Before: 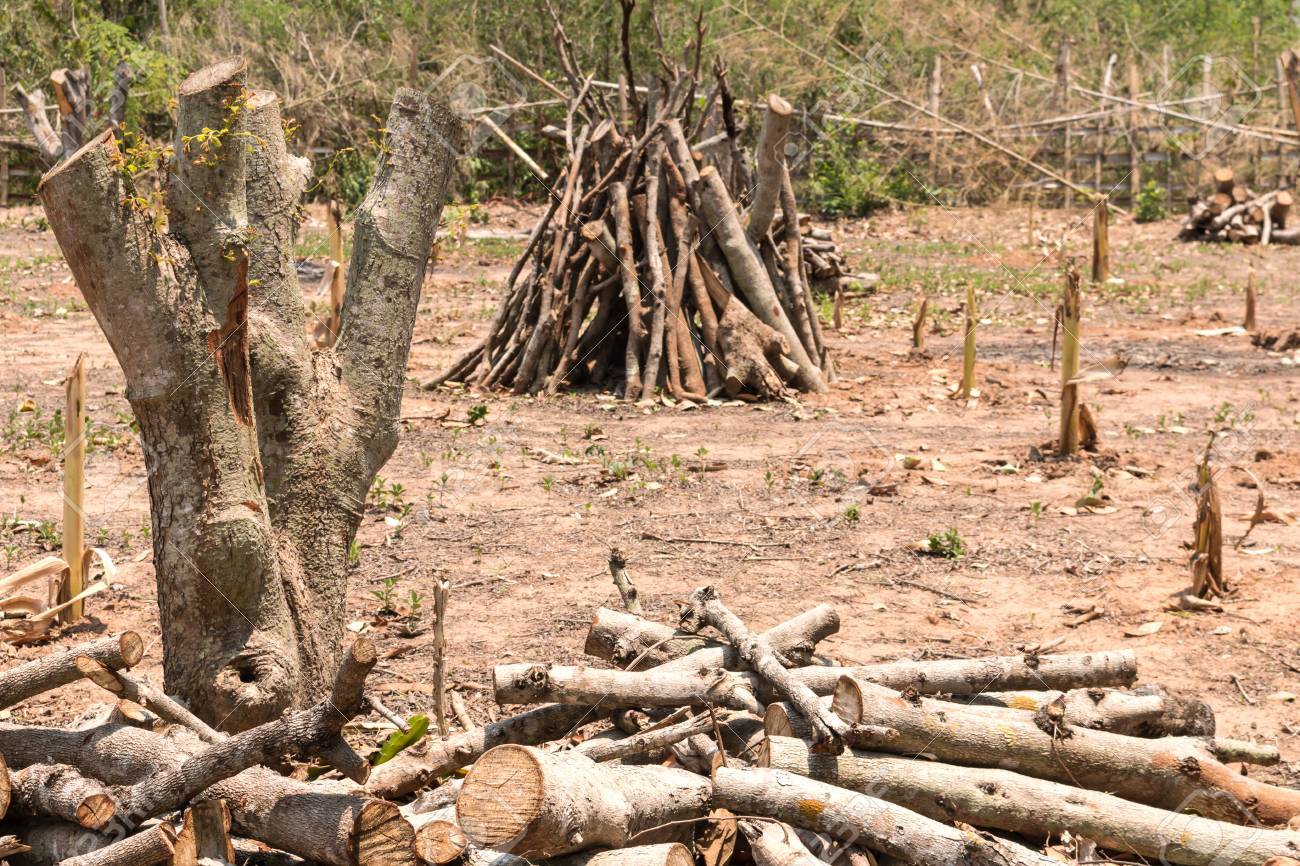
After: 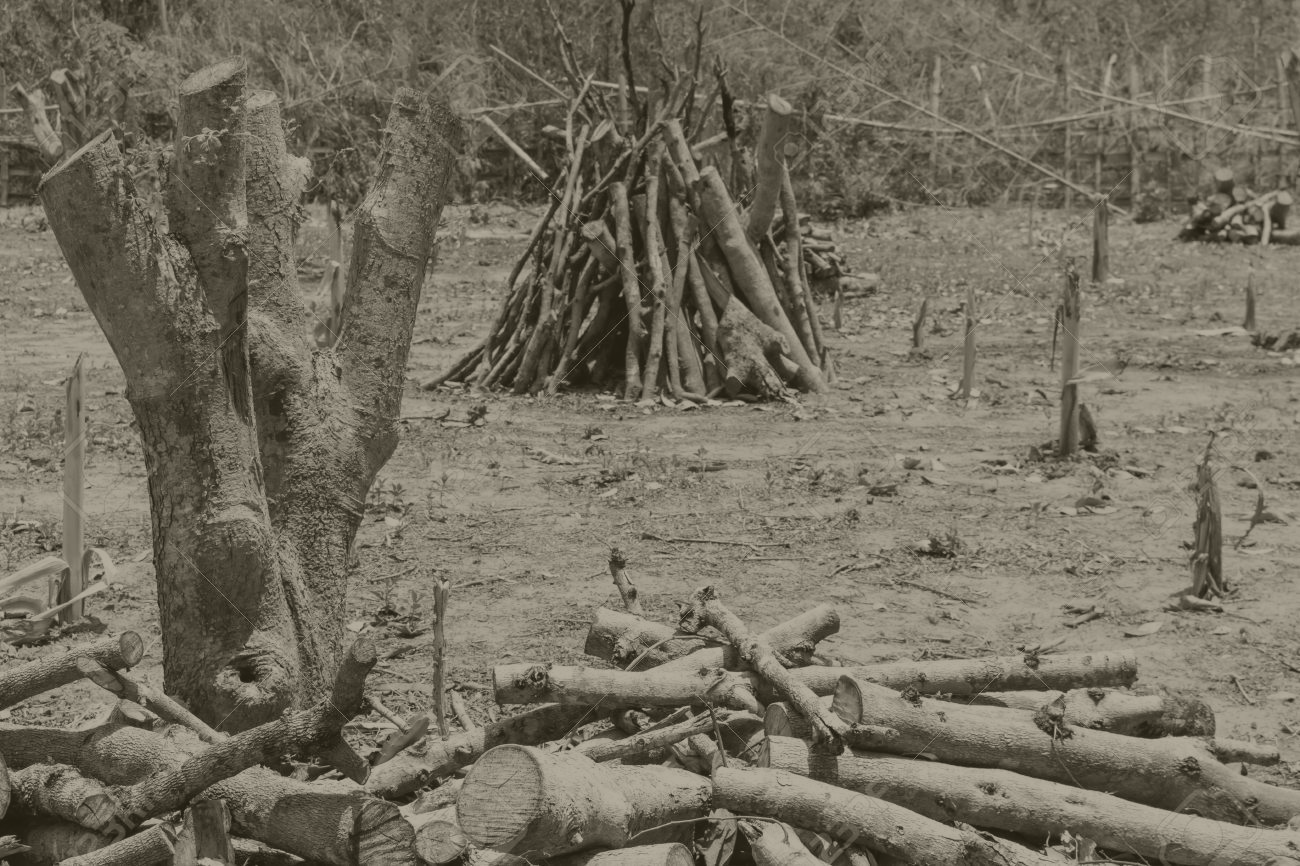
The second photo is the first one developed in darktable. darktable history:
colorize: hue 41.44°, saturation 22%, source mix 60%, lightness 10.61%
tone equalizer: on, module defaults
